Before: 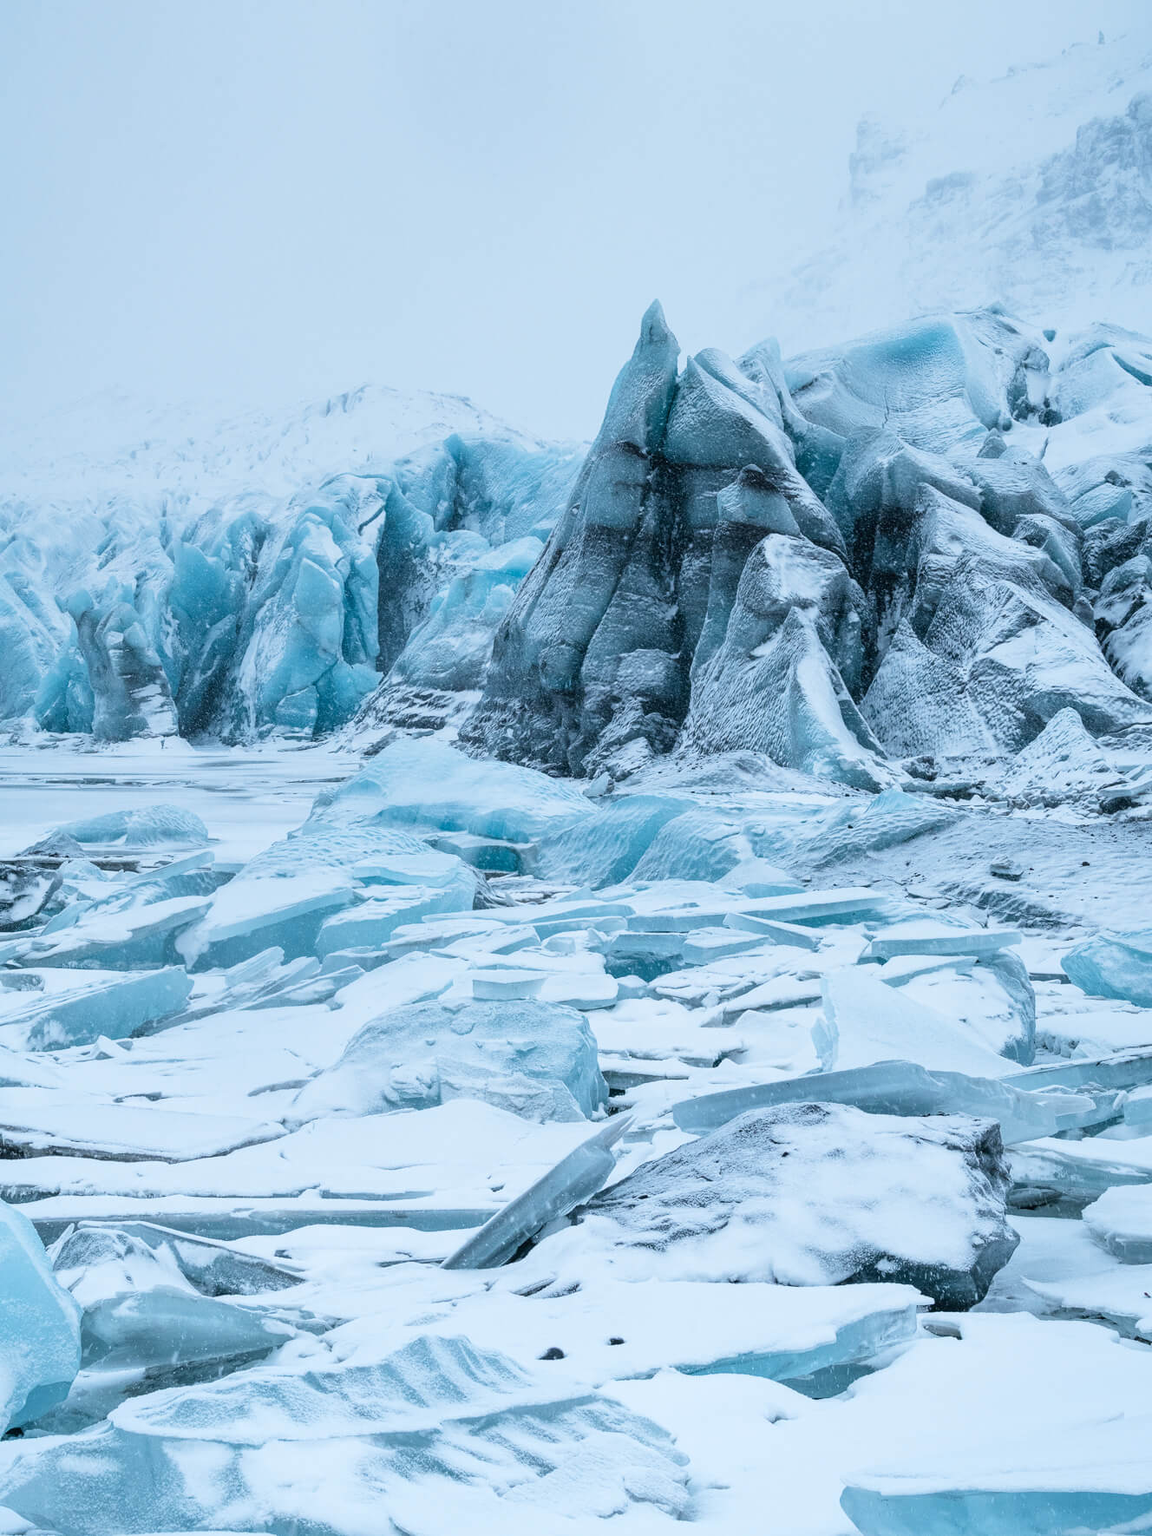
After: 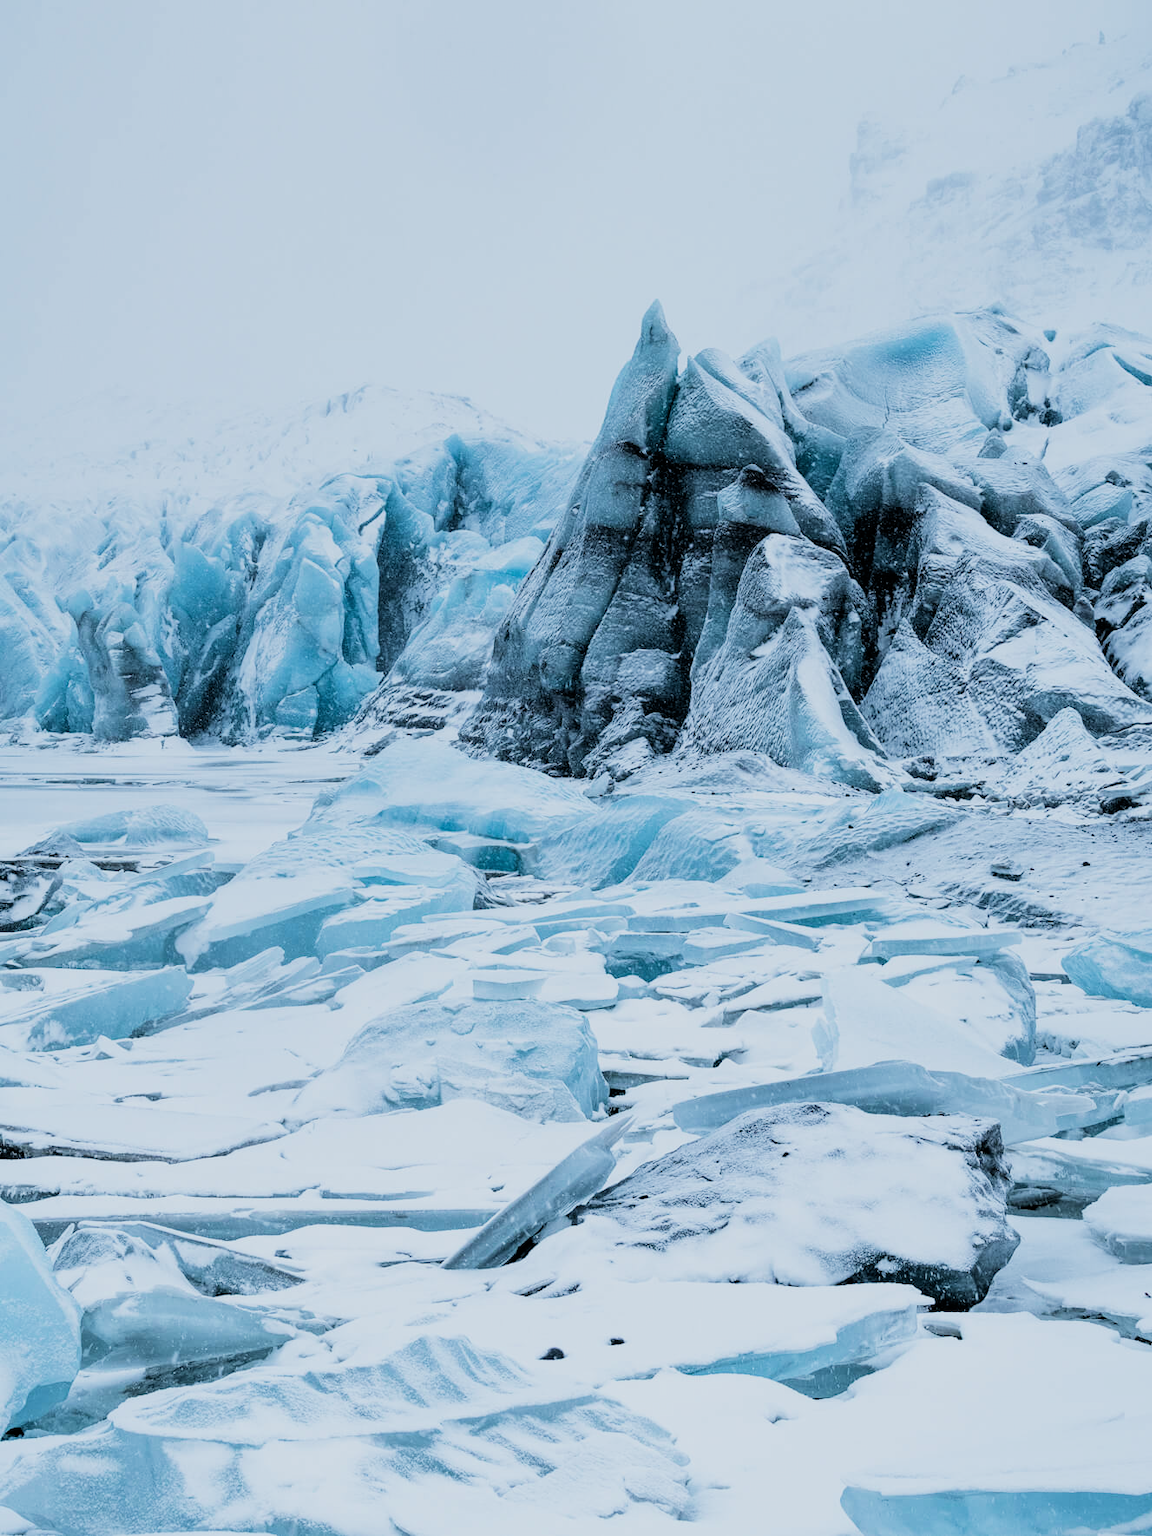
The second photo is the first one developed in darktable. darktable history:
tone equalizer: edges refinement/feathering 500, mask exposure compensation -1.57 EV, preserve details no
filmic rgb: black relative exposure -5.09 EV, white relative exposure 3.98 EV, hardness 2.9, contrast 1.298, highlights saturation mix -30.7%
exposure: compensate exposure bias true, compensate highlight preservation false
